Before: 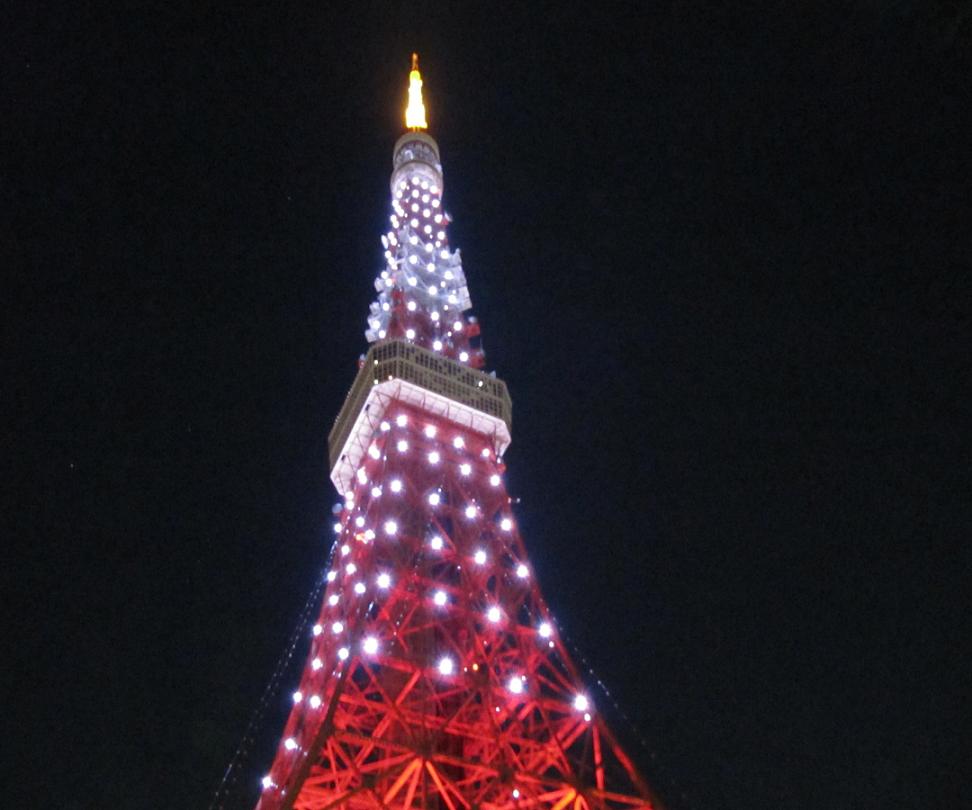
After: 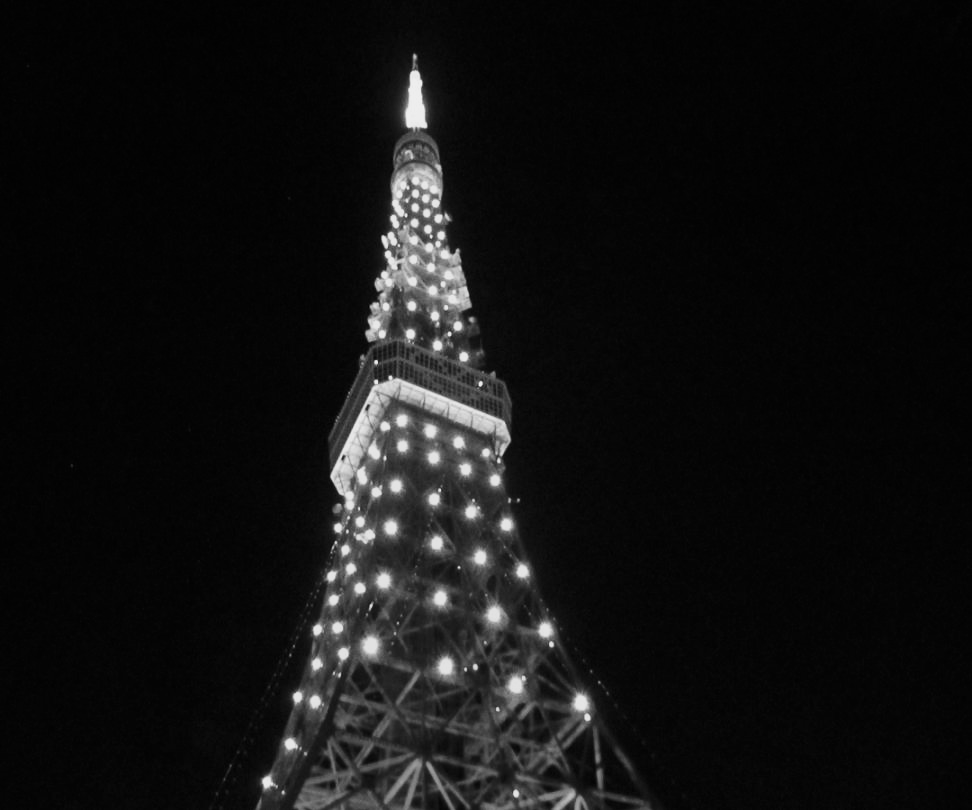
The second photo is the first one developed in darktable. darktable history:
monochrome: a -74.22, b 78.2
contrast brightness saturation: contrast 0.2, brightness -0.11, saturation 0.1
